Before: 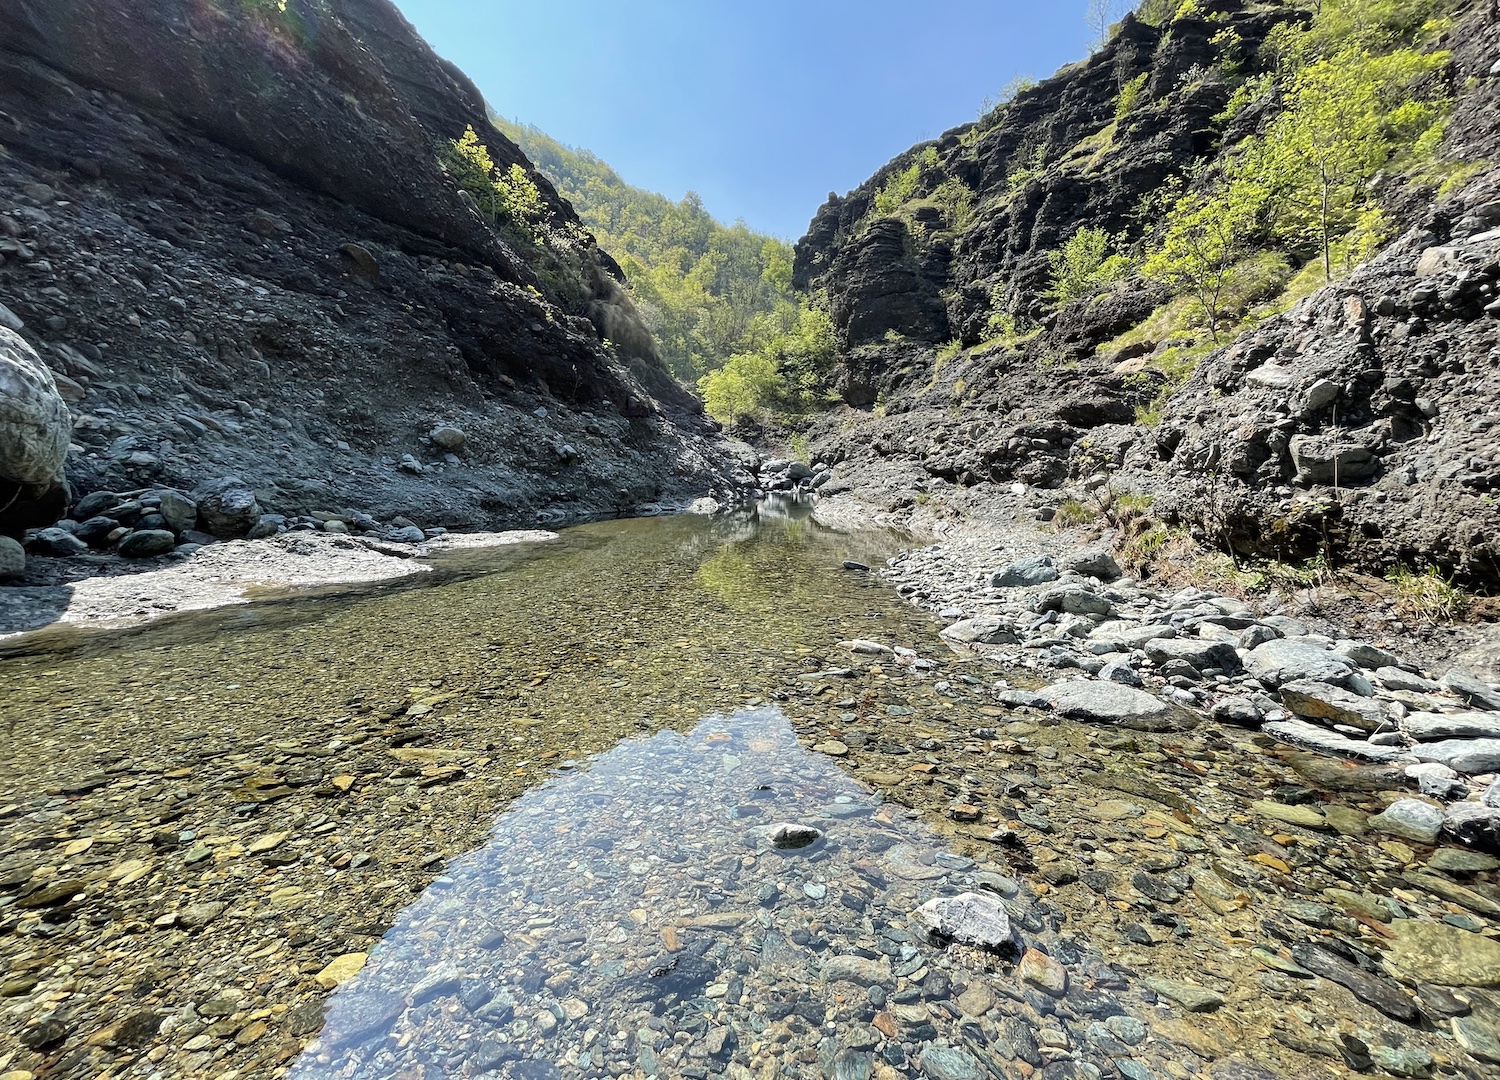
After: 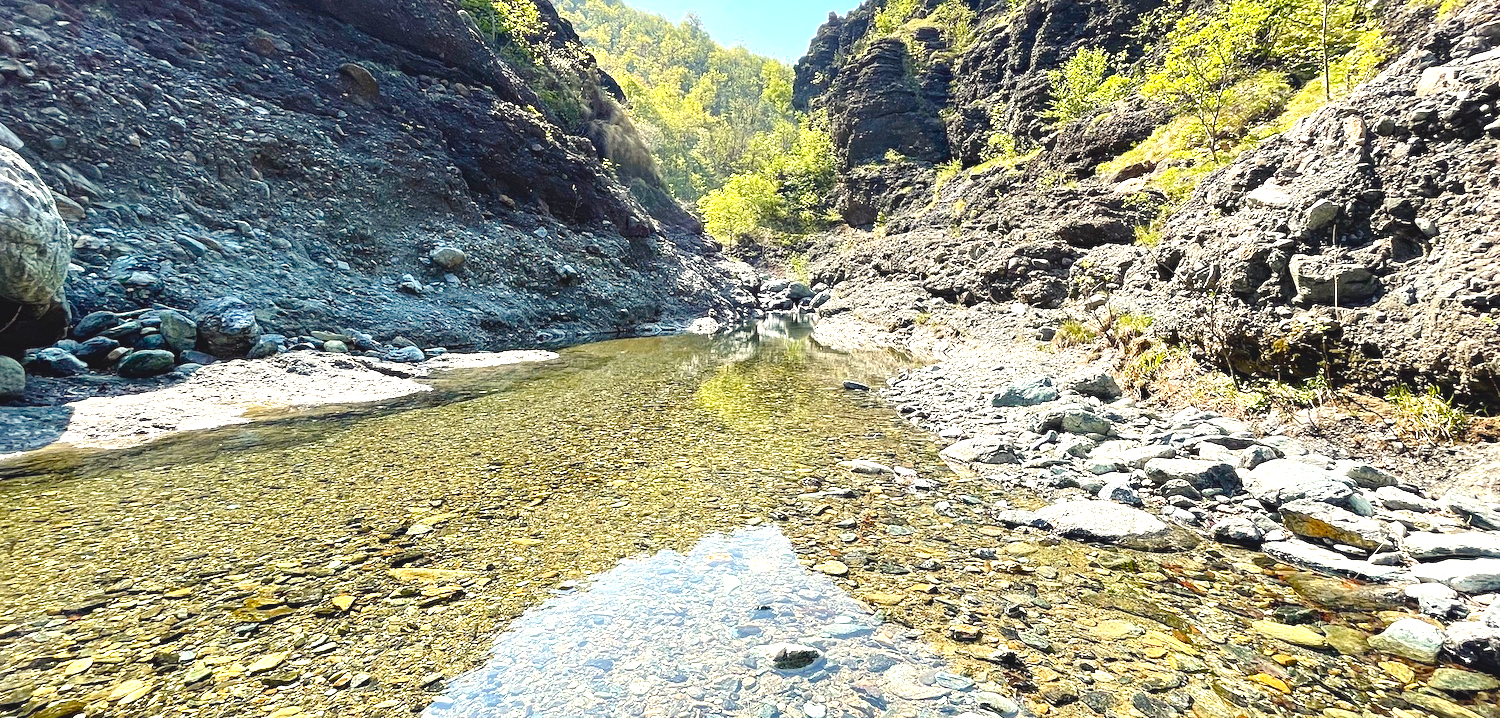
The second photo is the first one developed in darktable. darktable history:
crop: top 16.727%, bottom 16.727%
exposure: black level correction 0, exposure 1 EV, compensate exposure bias true, compensate highlight preservation false
color balance rgb: shadows lift › chroma 3%, shadows lift › hue 280.8°, power › hue 330°, highlights gain › chroma 3%, highlights gain › hue 75.6°, global offset › luminance 0.7%, perceptual saturation grading › global saturation 20%, perceptual saturation grading › highlights -25%, perceptual saturation grading › shadows 50%, global vibrance 20.33%
sharpen: amount 0.2
